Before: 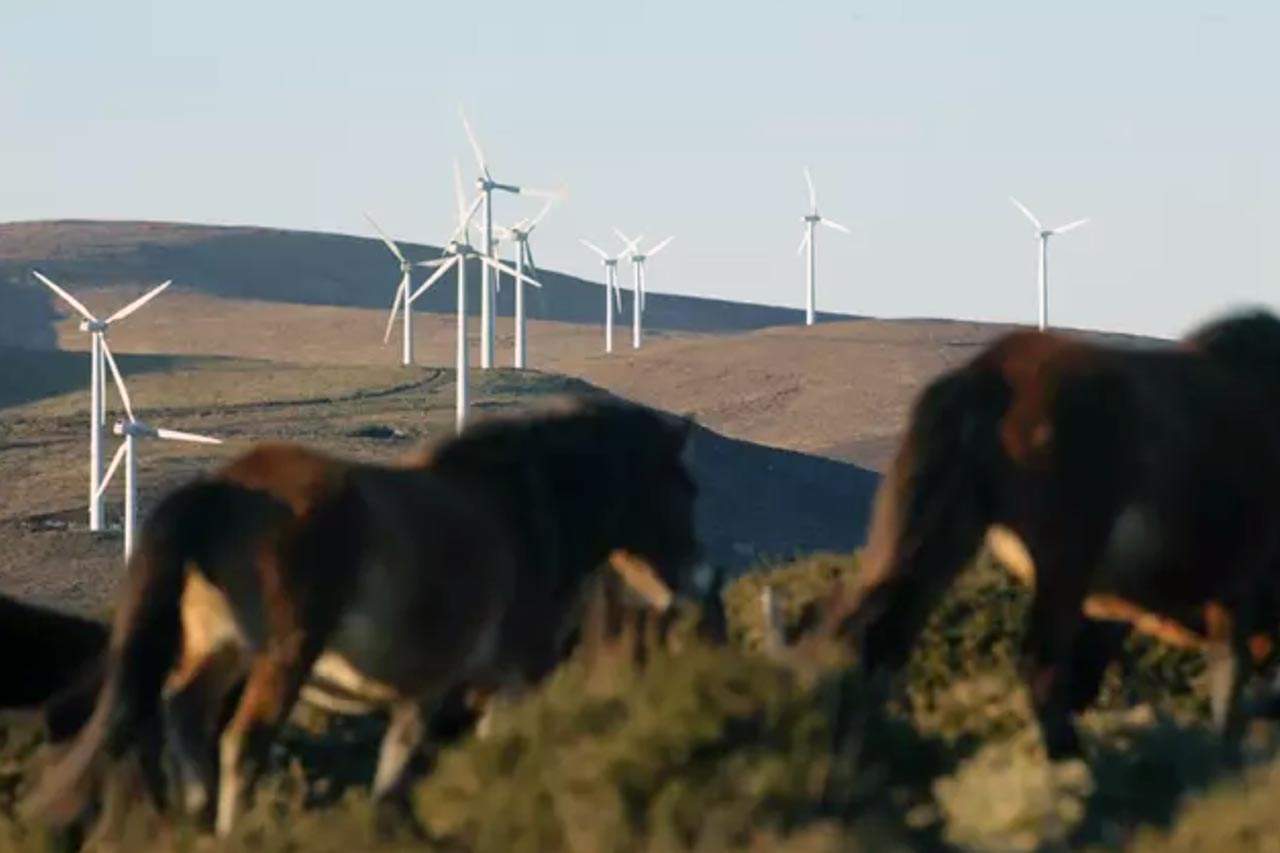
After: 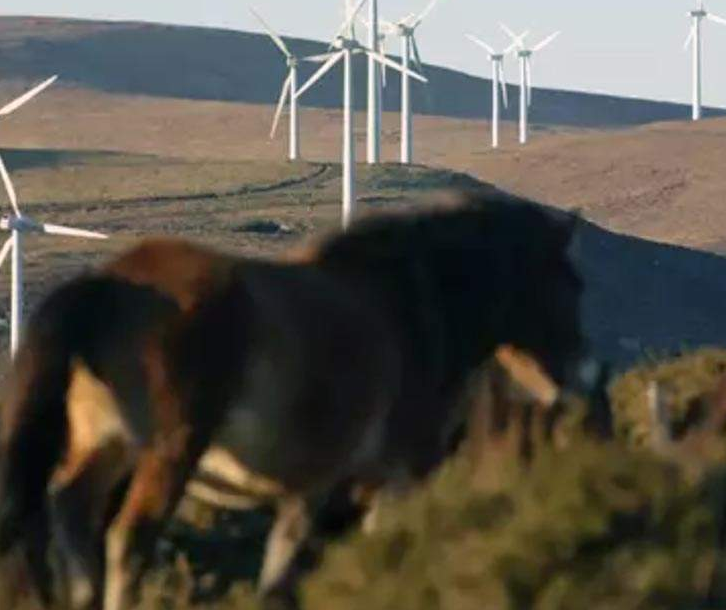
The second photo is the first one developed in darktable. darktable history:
crop: left 8.928%, top 24.108%, right 34.316%, bottom 4.277%
